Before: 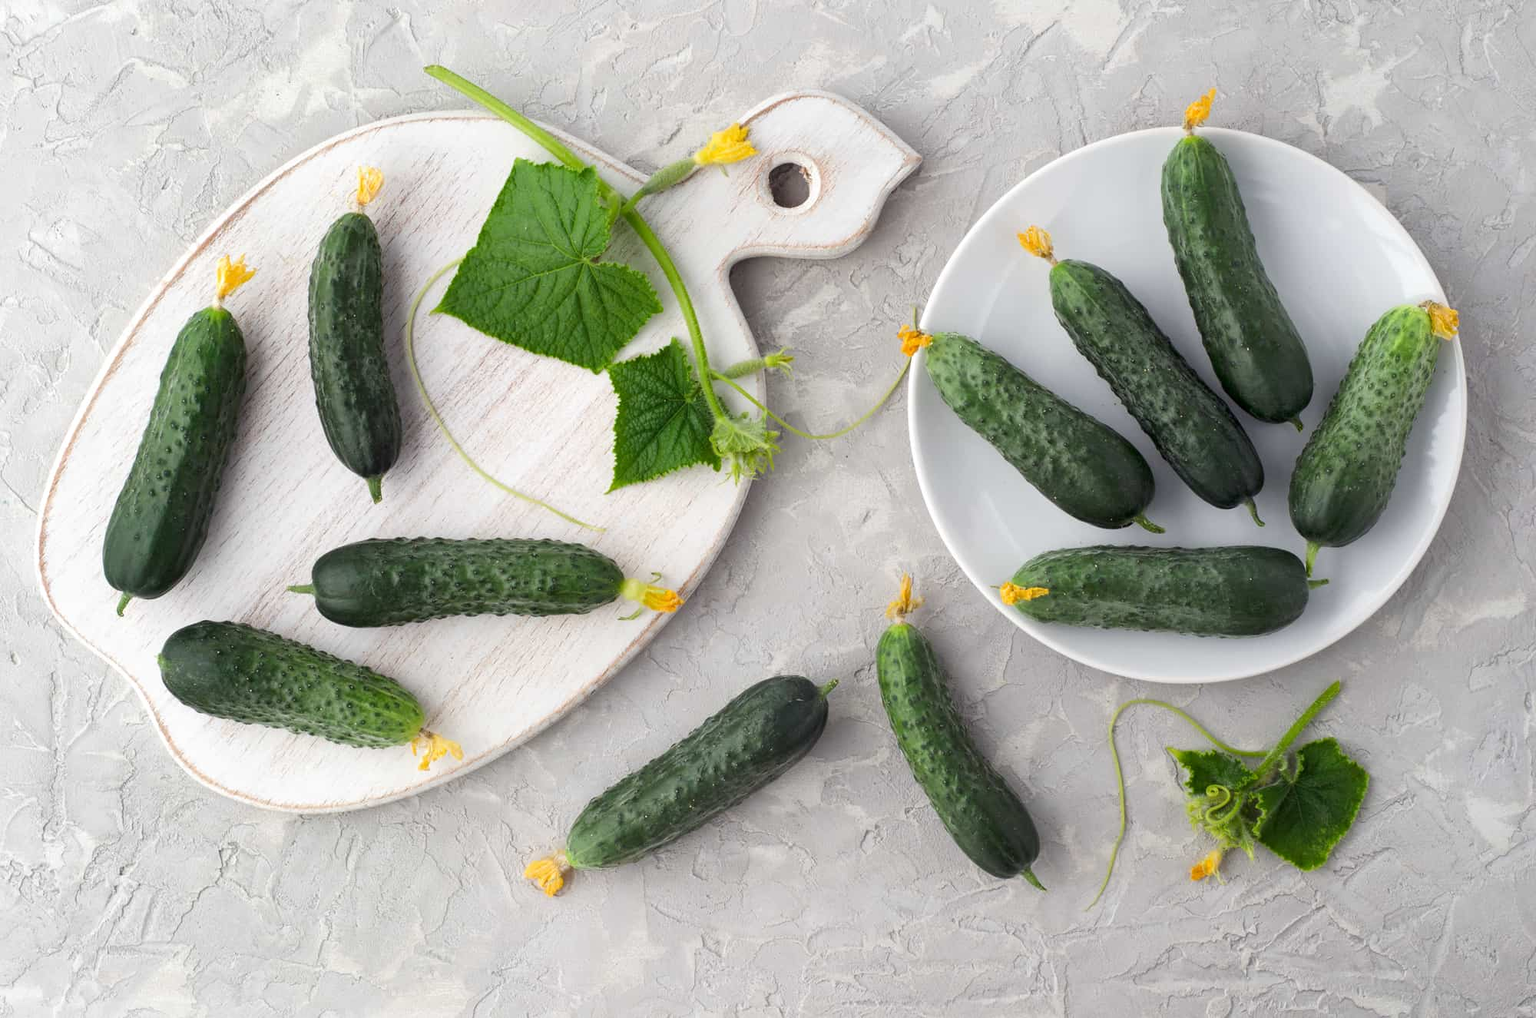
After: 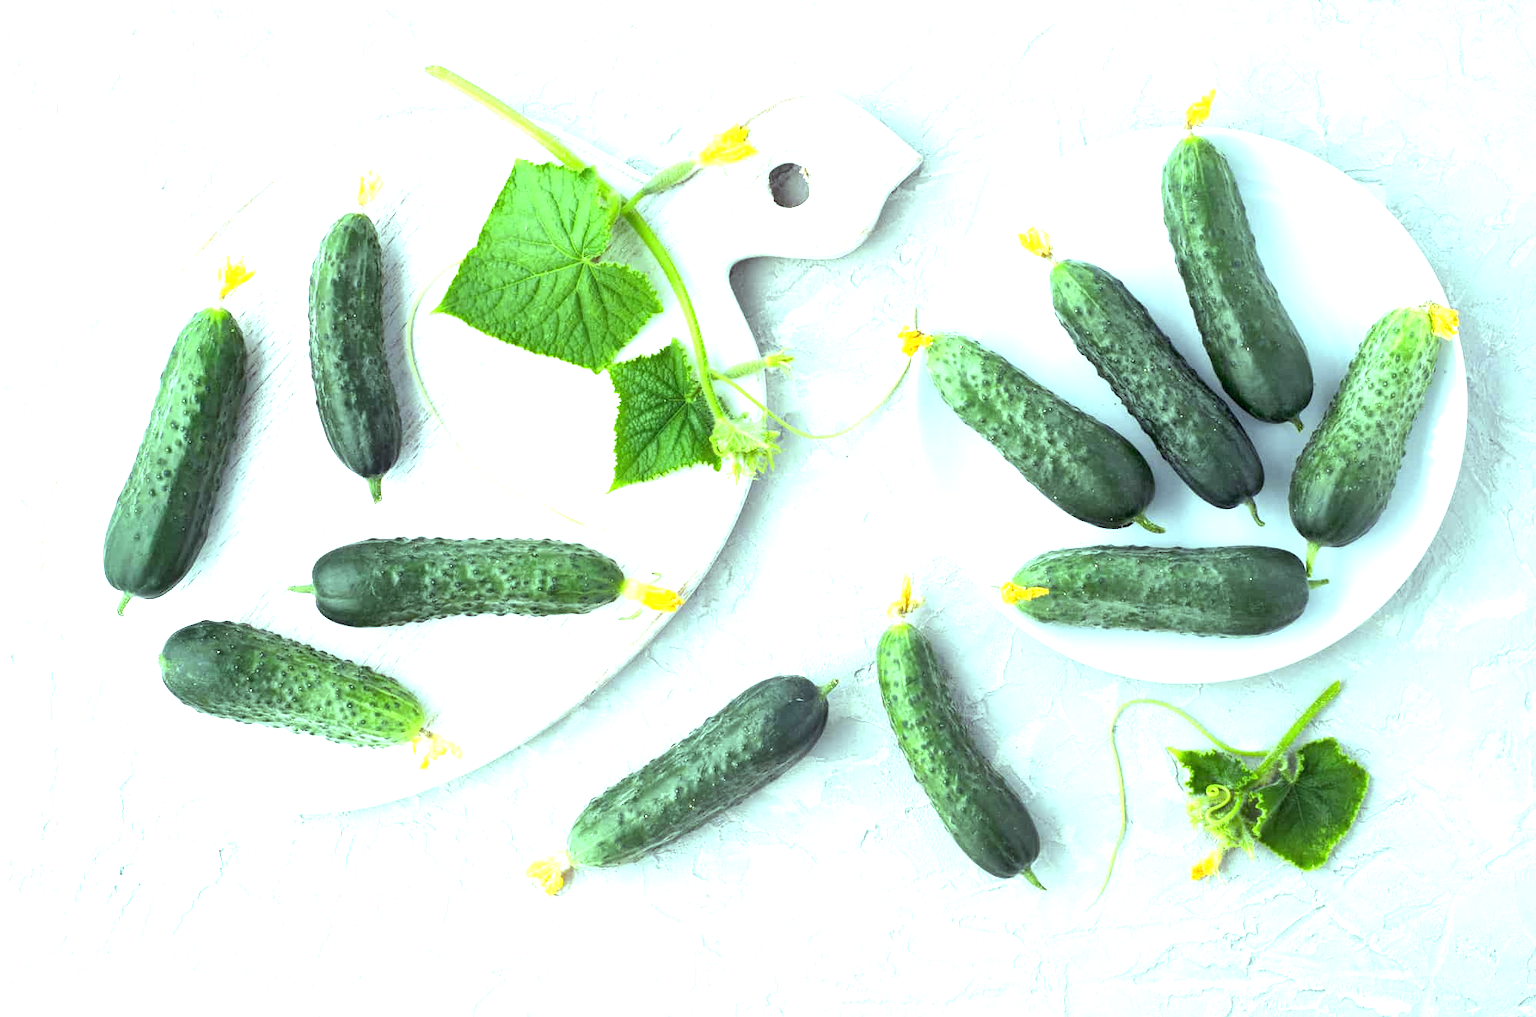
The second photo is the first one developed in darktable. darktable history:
exposure: black level correction 0, exposure 1.379 EV, compensate exposure bias true, compensate highlight preservation false
color balance: mode lift, gamma, gain (sRGB), lift [0.997, 0.979, 1.021, 1.011], gamma [1, 1.084, 0.916, 0.998], gain [1, 0.87, 1.13, 1.101], contrast 4.55%, contrast fulcrum 38.24%, output saturation 104.09%
